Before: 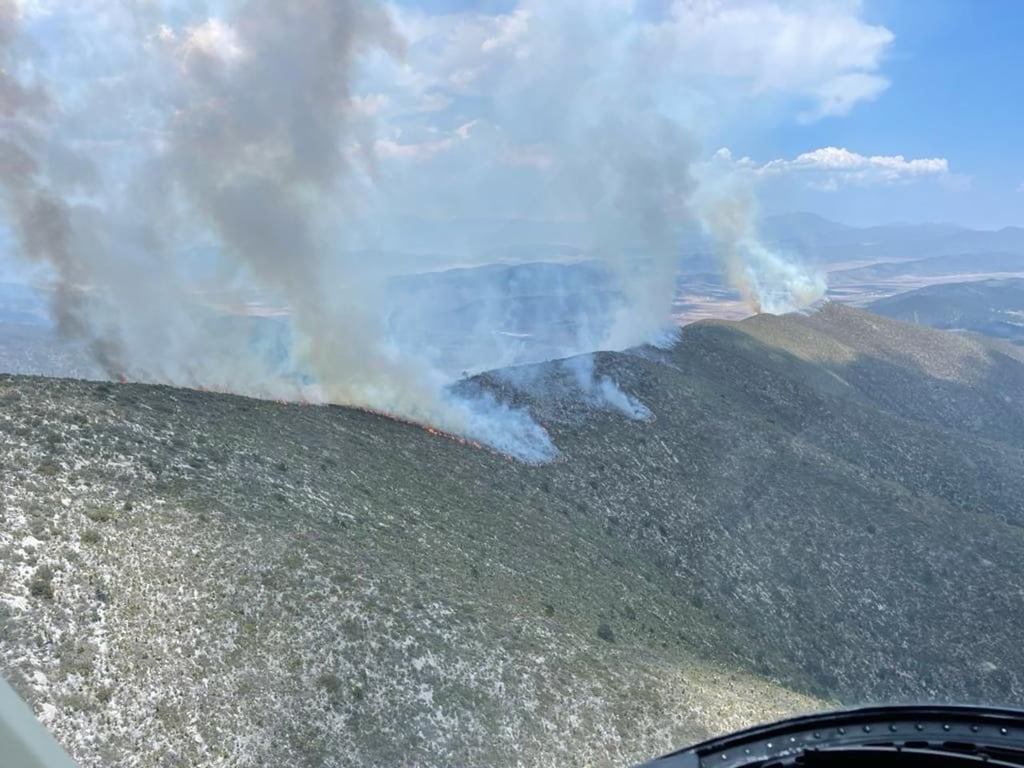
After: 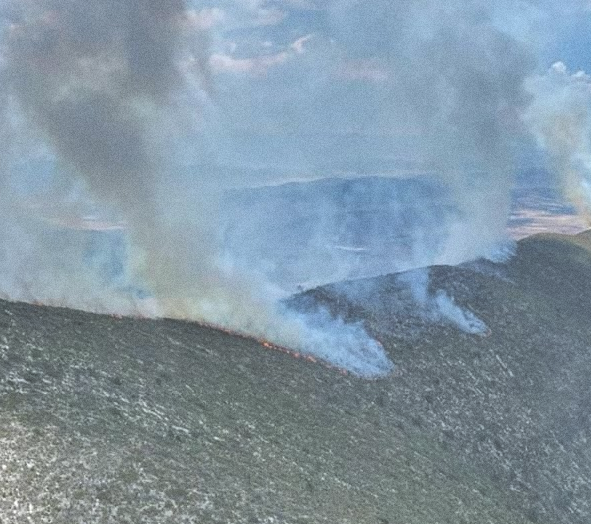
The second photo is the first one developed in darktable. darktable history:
crop: left 16.202%, top 11.208%, right 26.045%, bottom 20.557%
grain: coarseness 0.47 ISO
shadows and highlights: radius 118.69, shadows 42.21, highlights -61.56, soften with gaussian
exposure: black level correction -0.041, exposure 0.064 EV, compensate highlight preservation false
